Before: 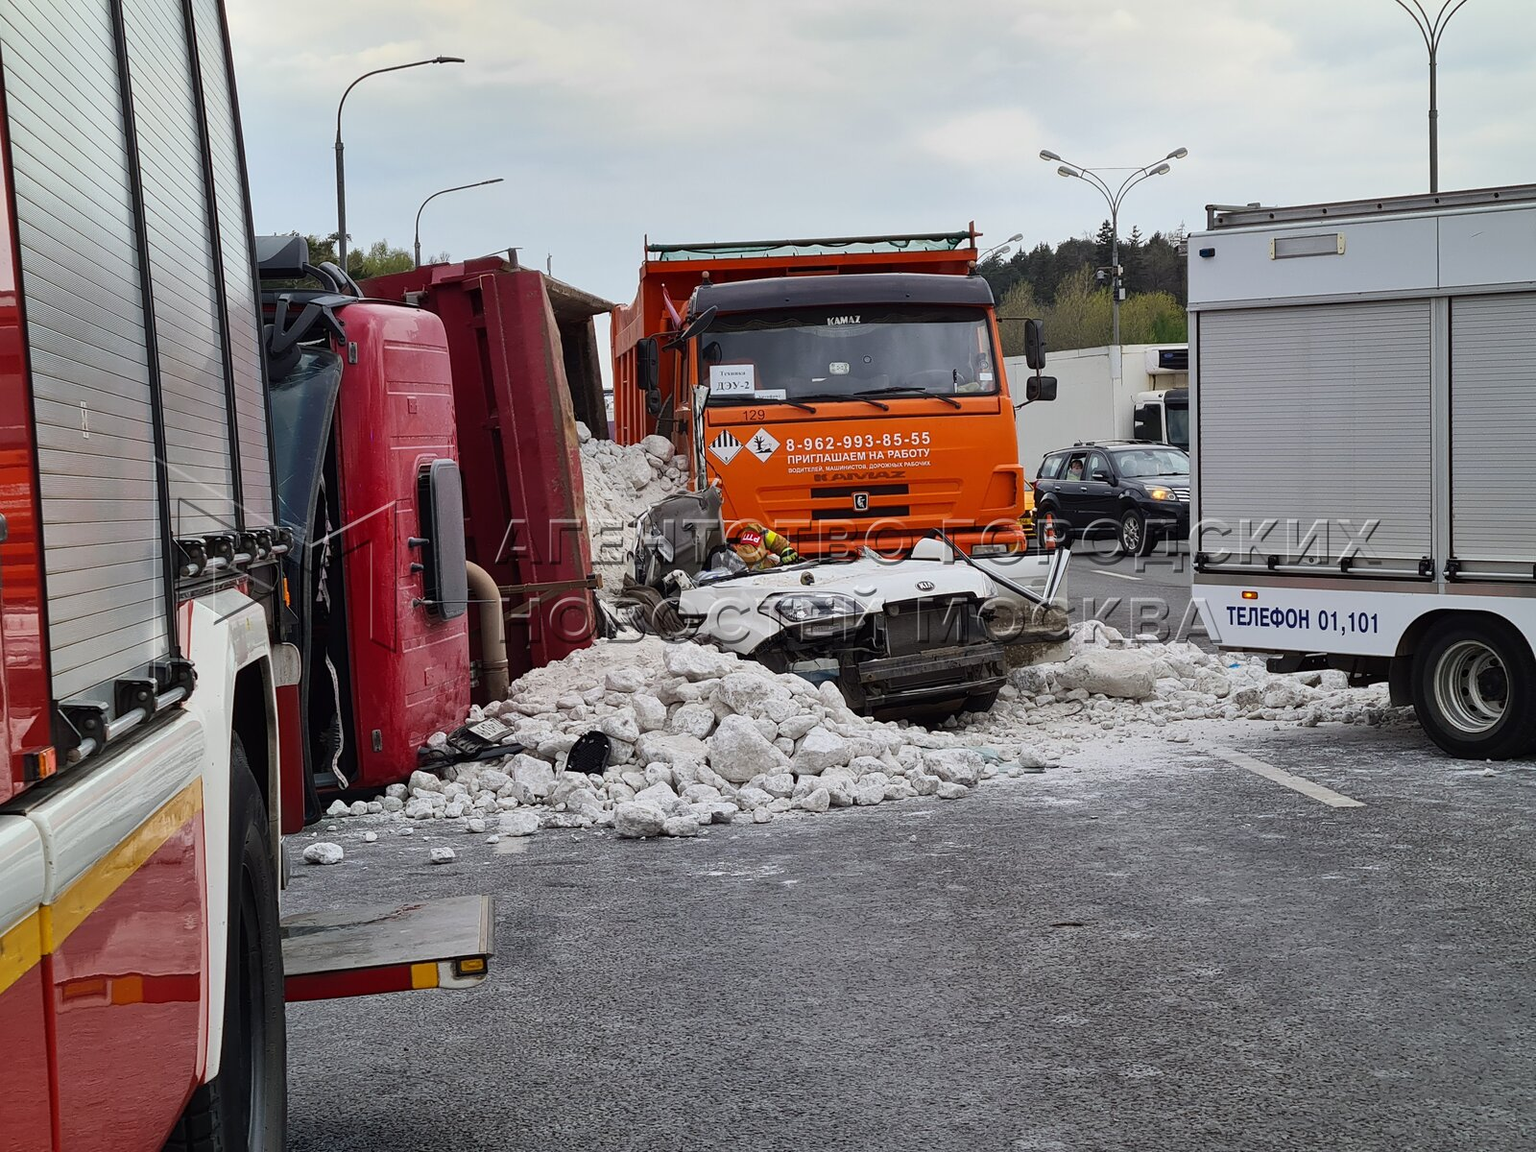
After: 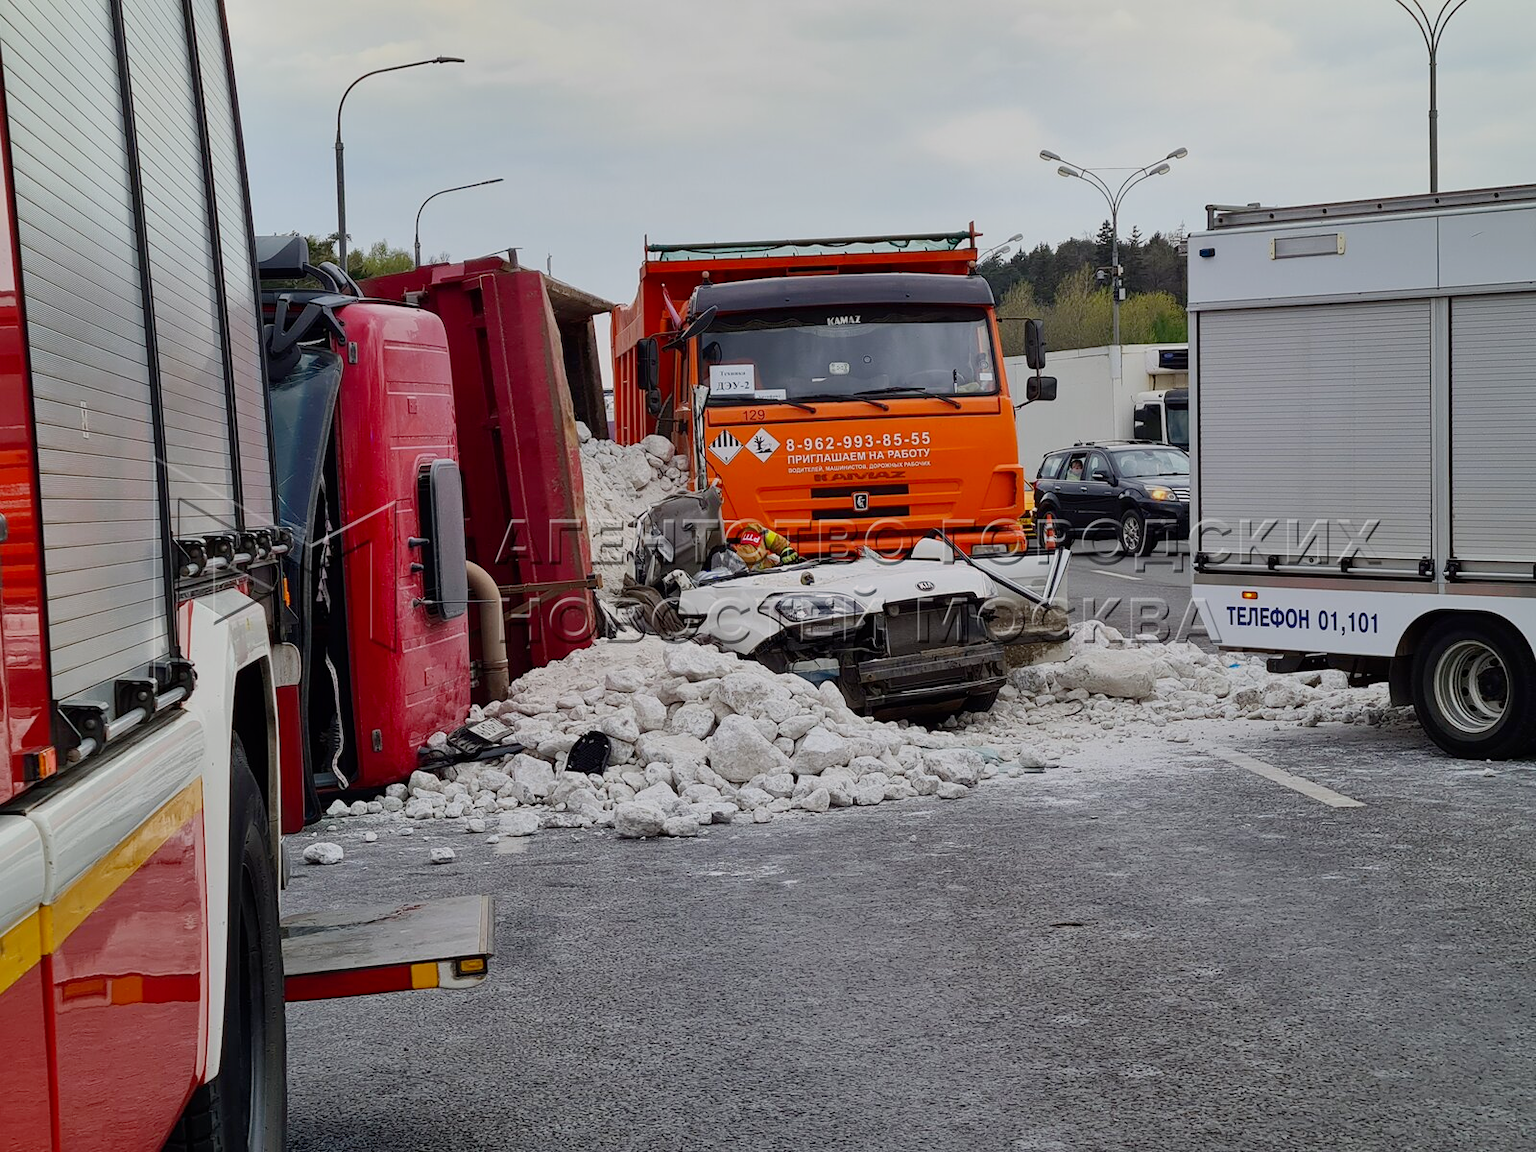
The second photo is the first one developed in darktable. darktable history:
filmic rgb: black relative exposure -16 EV, threshold -0.33 EV, transition 3.19 EV, structure ↔ texture 100%, target black luminance 0%, hardness 7.57, latitude 72.96%, contrast 0.908, highlights saturation mix 10%, shadows ↔ highlights balance -0.38%, add noise in highlights 0, preserve chrominance no, color science v4 (2020), iterations of high-quality reconstruction 10, enable highlight reconstruction true
